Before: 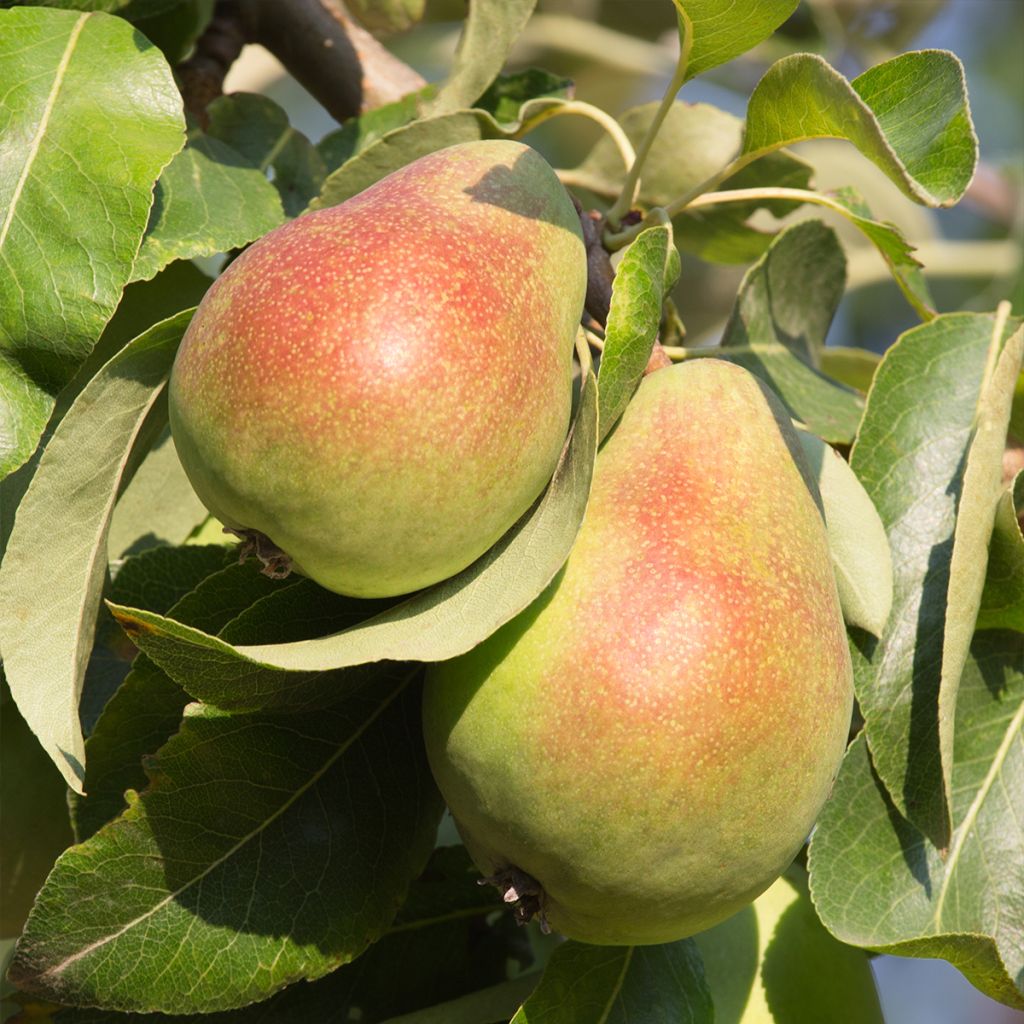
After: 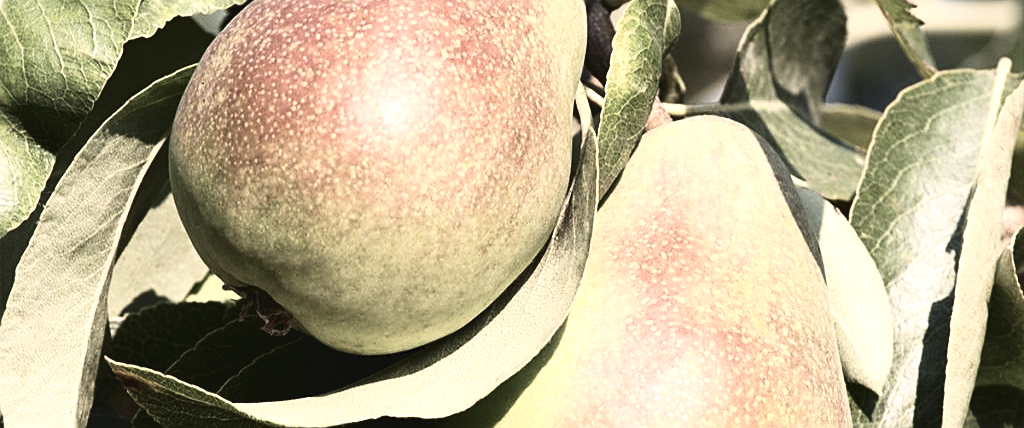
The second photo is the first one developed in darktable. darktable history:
crop and rotate: top 23.756%, bottom 34.355%
color balance rgb: highlights gain › chroma 2.978%, highlights gain › hue 60°, perceptual saturation grading › global saturation 0.274%, perceptual brilliance grading › global brilliance 15.522%, perceptual brilliance grading › shadows -35.406%
tone curve: curves: ch0 [(0, 0) (0.003, 0.047) (0.011, 0.047) (0.025, 0.049) (0.044, 0.051) (0.069, 0.055) (0.1, 0.066) (0.136, 0.089) (0.177, 0.12) (0.224, 0.155) (0.277, 0.205) (0.335, 0.281) (0.399, 0.37) (0.468, 0.47) (0.543, 0.574) (0.623, 0.687) (0.709, 0.801) (0.801, 0.89) (0.898, 0.963) (1, 1)], color space Lab, independent channels, preserve colors none
color correction: highlights b* 0.026, saturation 0.296
sharpen: on, module defaults
velvia: strength 22.14%
contrast brightness saturation: brightness -0.026, saturation 0.345
